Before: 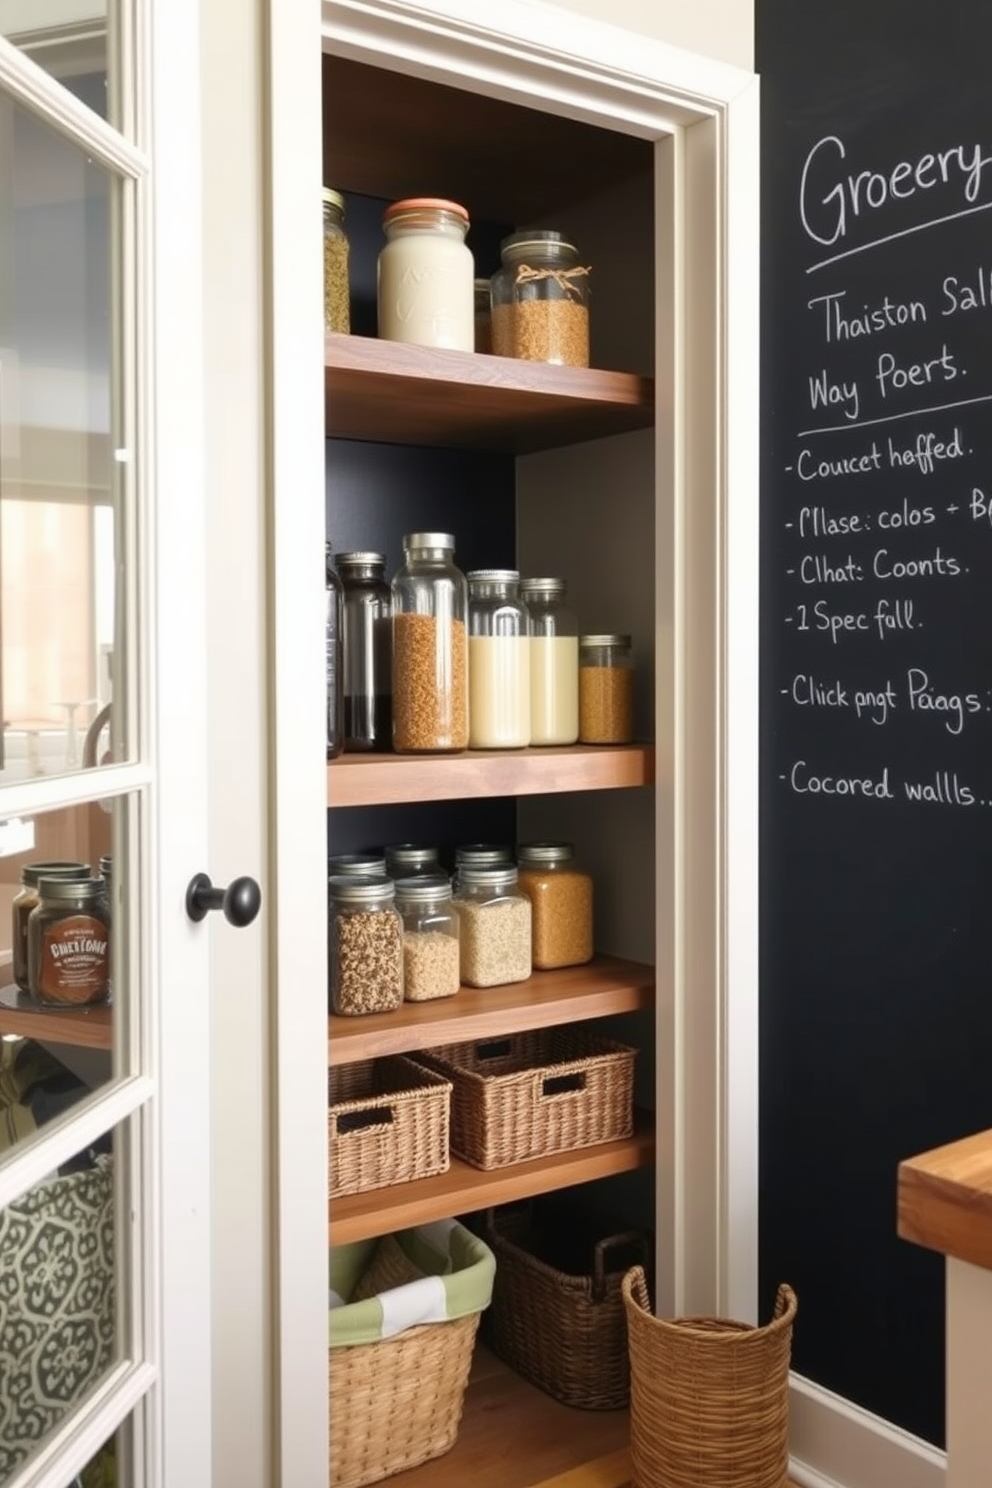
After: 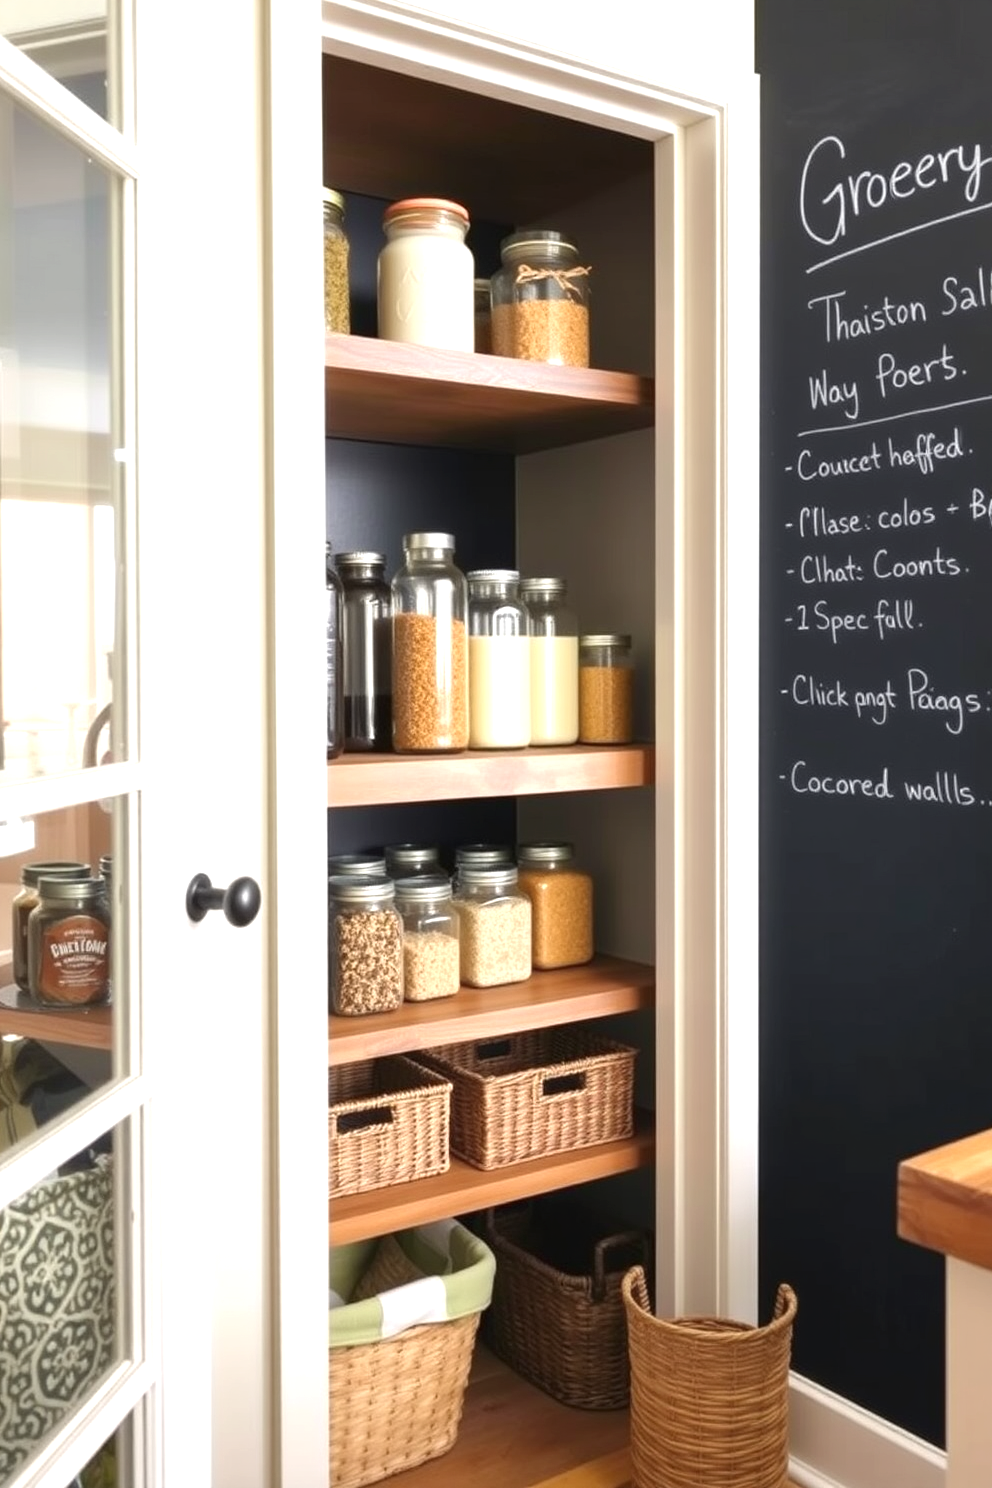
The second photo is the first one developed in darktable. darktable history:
exposure: exposure 0.659 EV, compensate exposure bias true, compensate highlight preservation false
